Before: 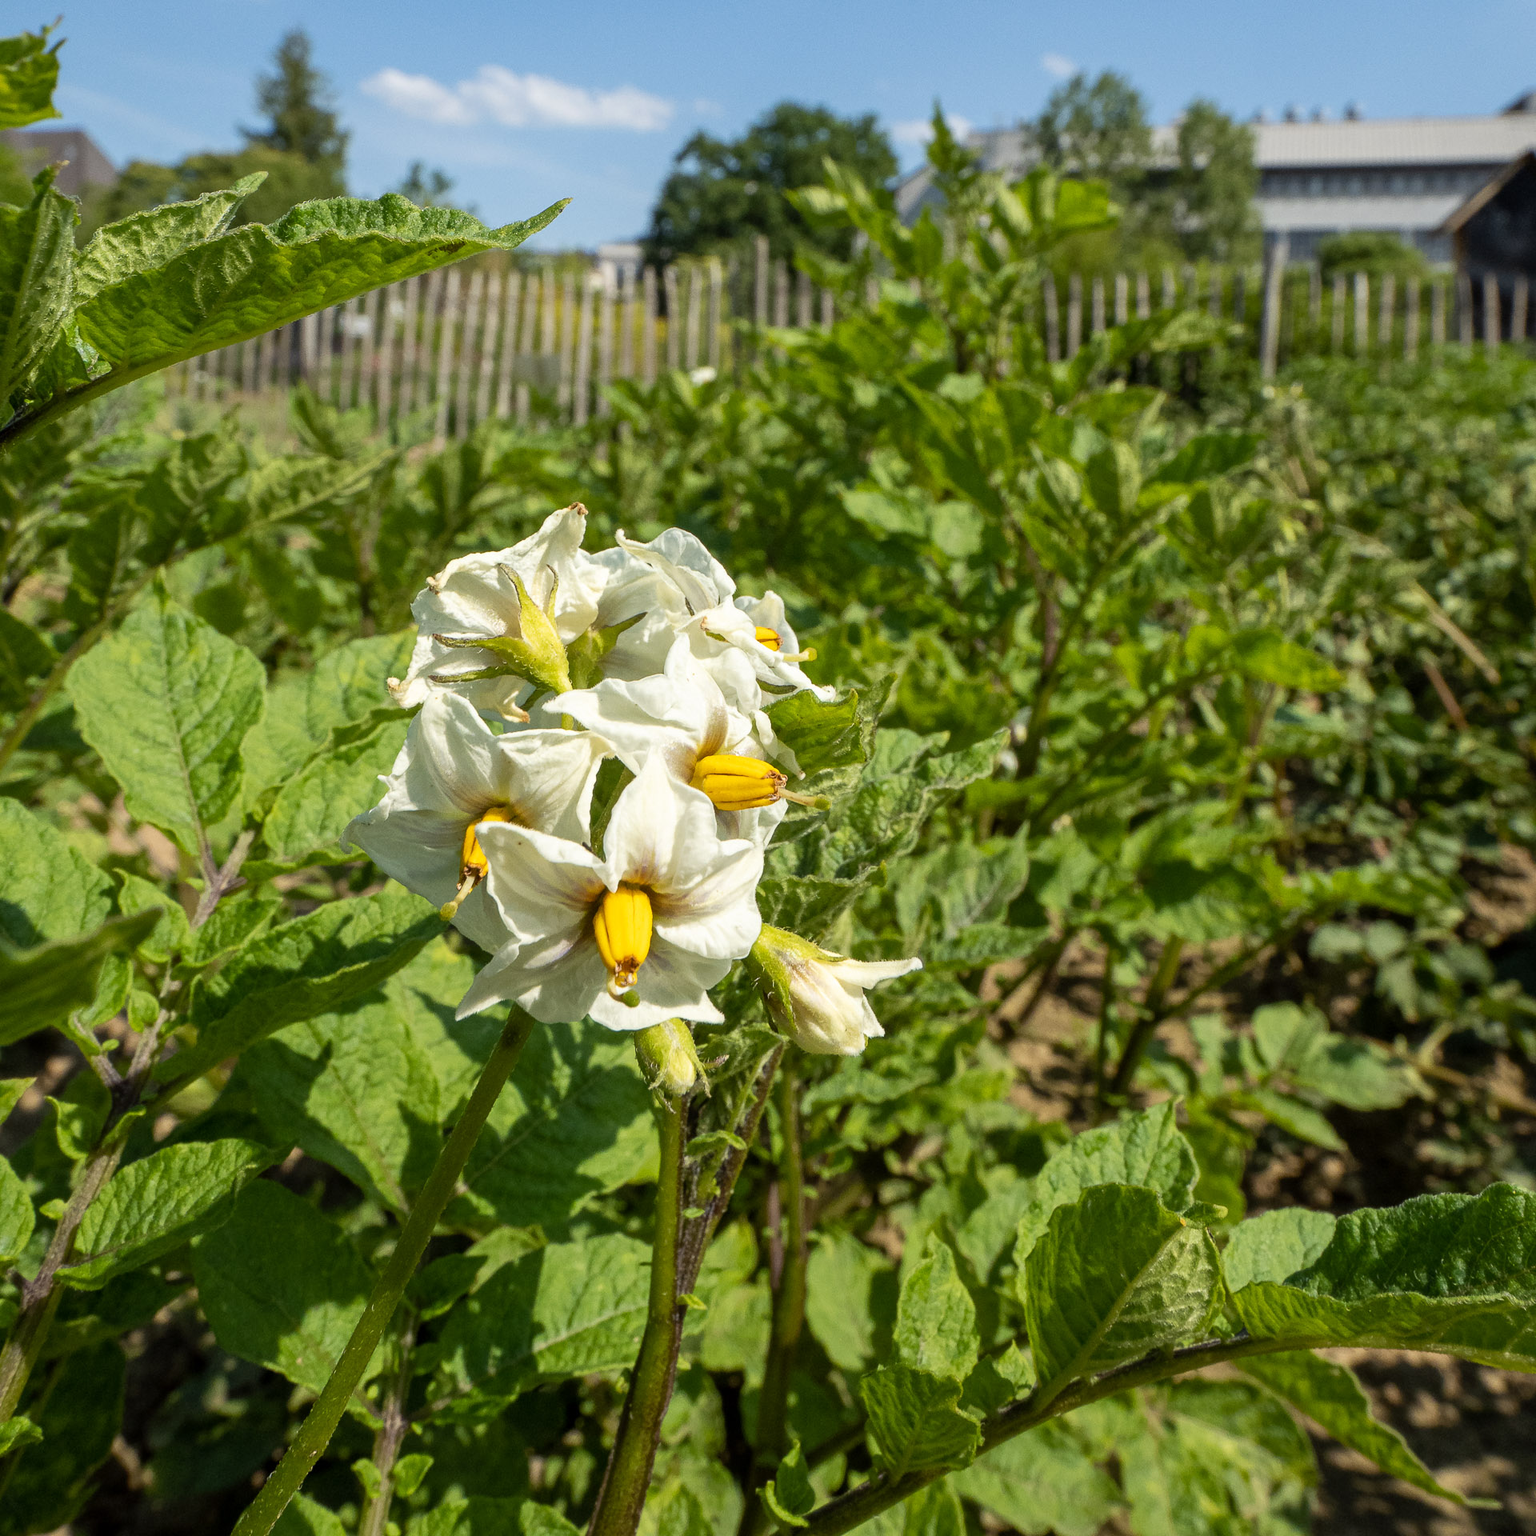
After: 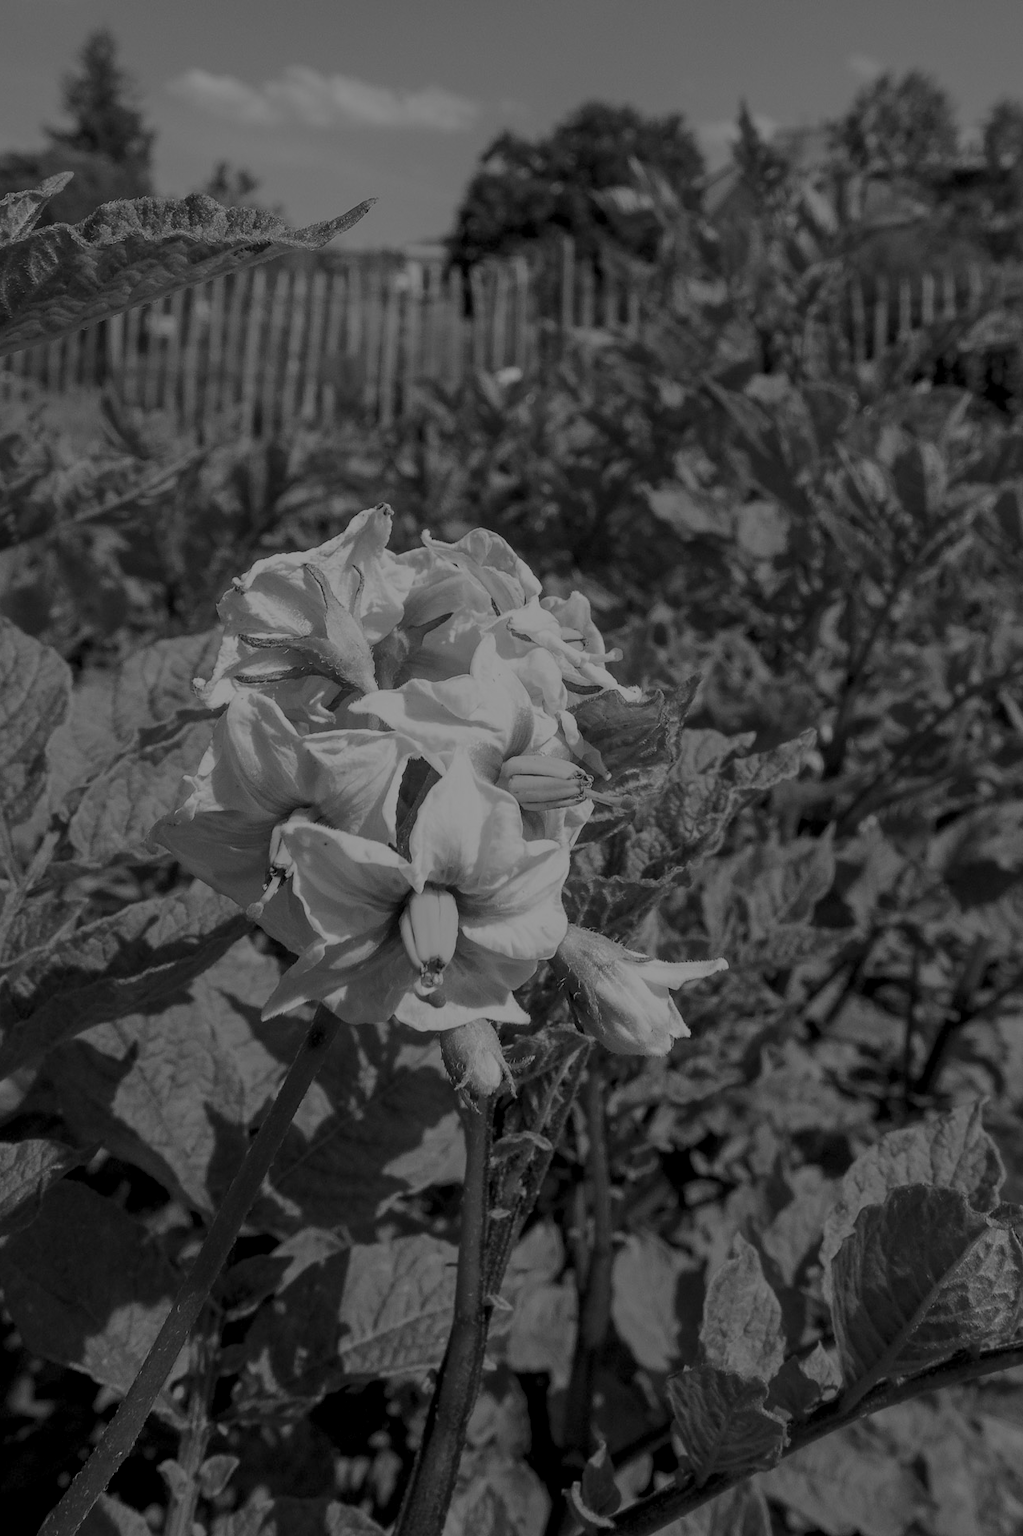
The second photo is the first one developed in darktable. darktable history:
crop and rotate: left 12.673%, right 20.66%
colorize: hue 194.4°, saturation 29%, source mix 61.75%, lightness 3.98%, version 1
exposure: black level correction 0, exposure 0.5 EV, compensate highlight preservation false
monochrome: a 1.94, b -0.638
